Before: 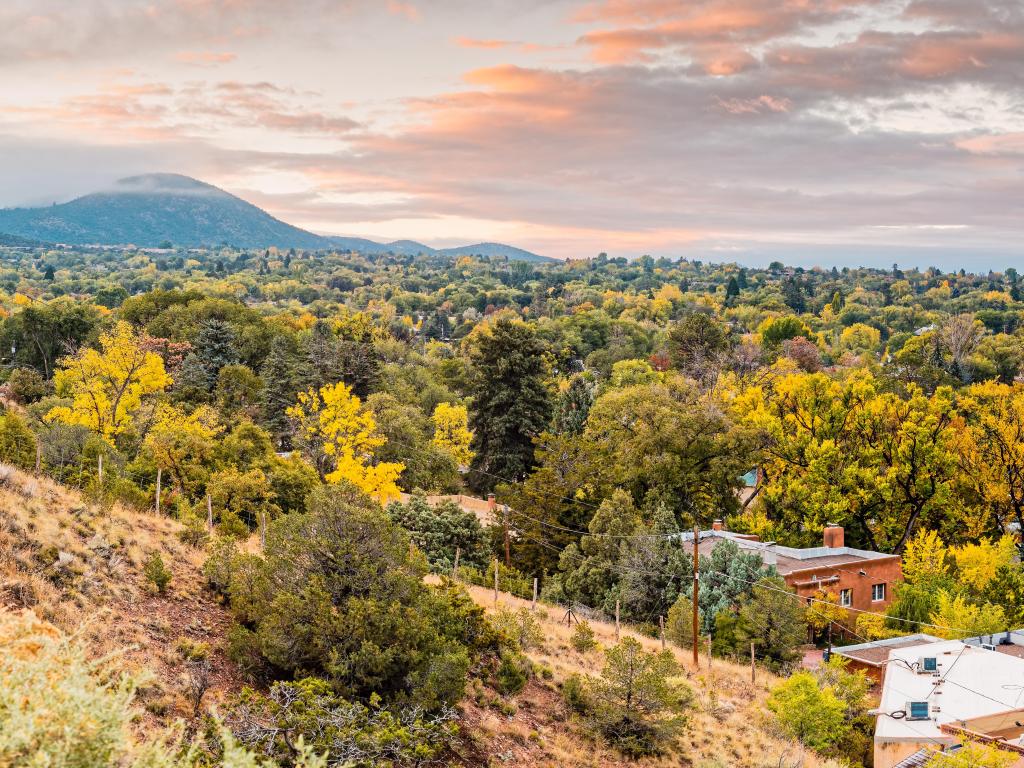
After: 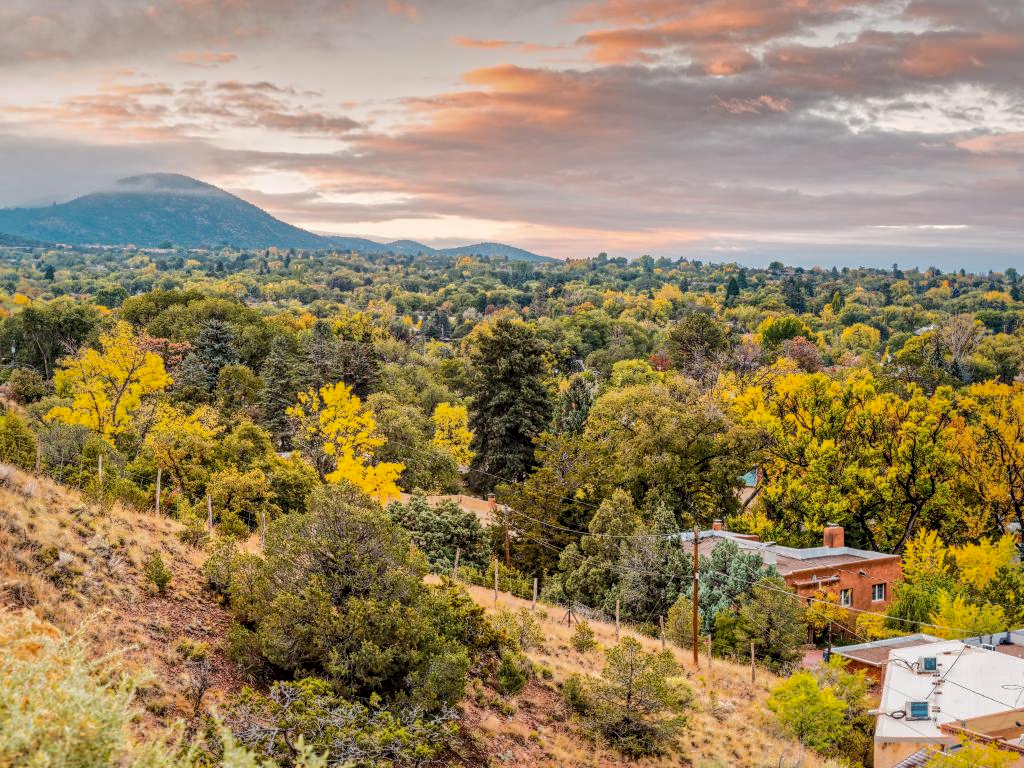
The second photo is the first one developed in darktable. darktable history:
shadows and highlights: shadows 39.28, highlights -59.97
local contrast: on, module defaults
